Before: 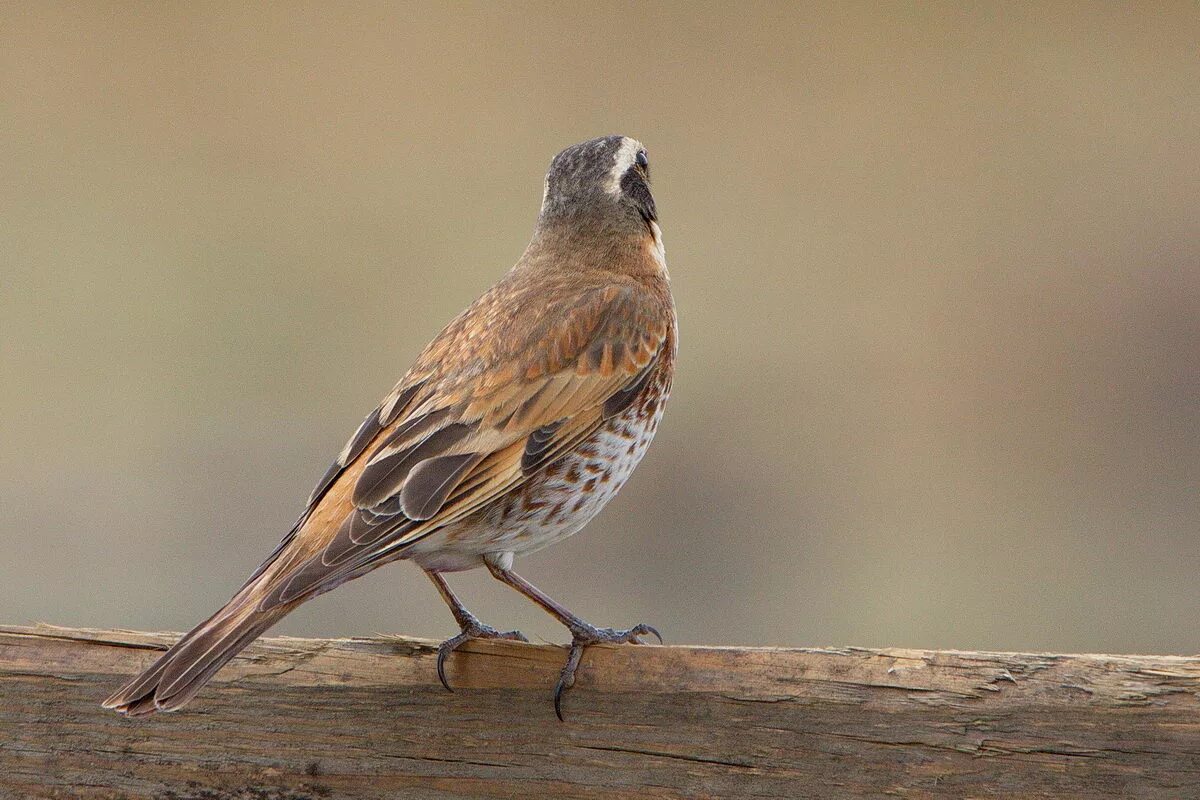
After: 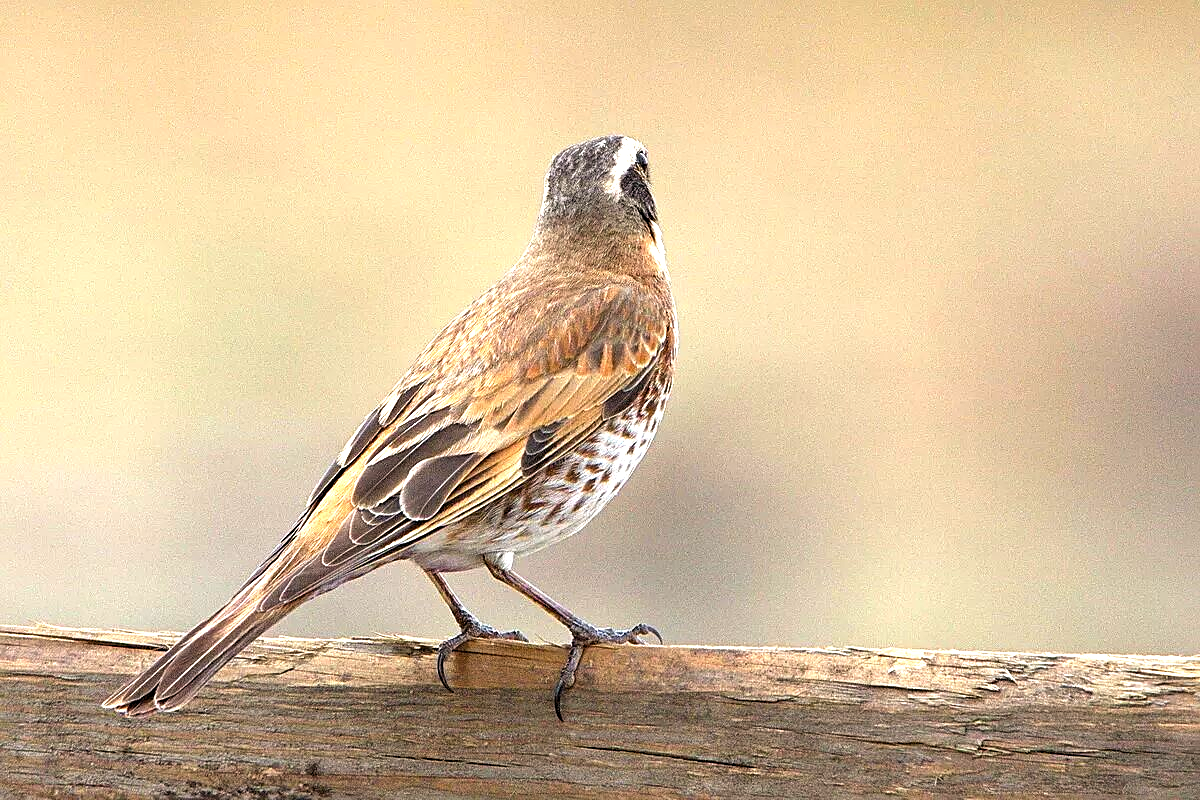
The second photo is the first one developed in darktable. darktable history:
sharpen: on, module defaults
levels: levels [0.012, 0.367, 0.697]
